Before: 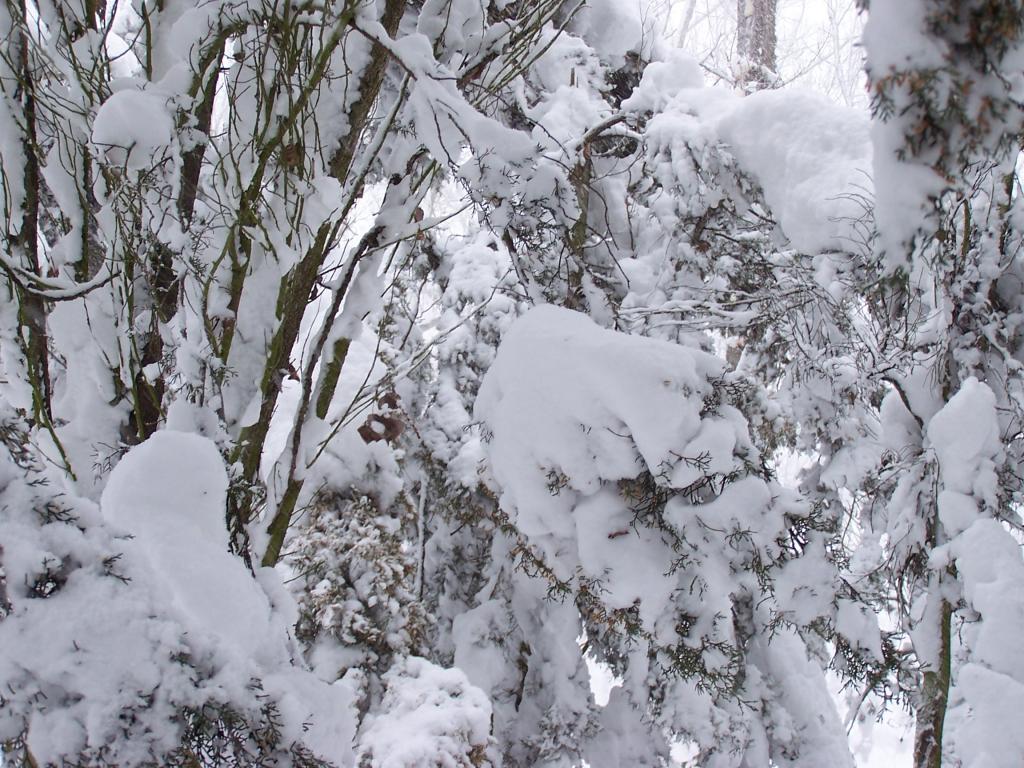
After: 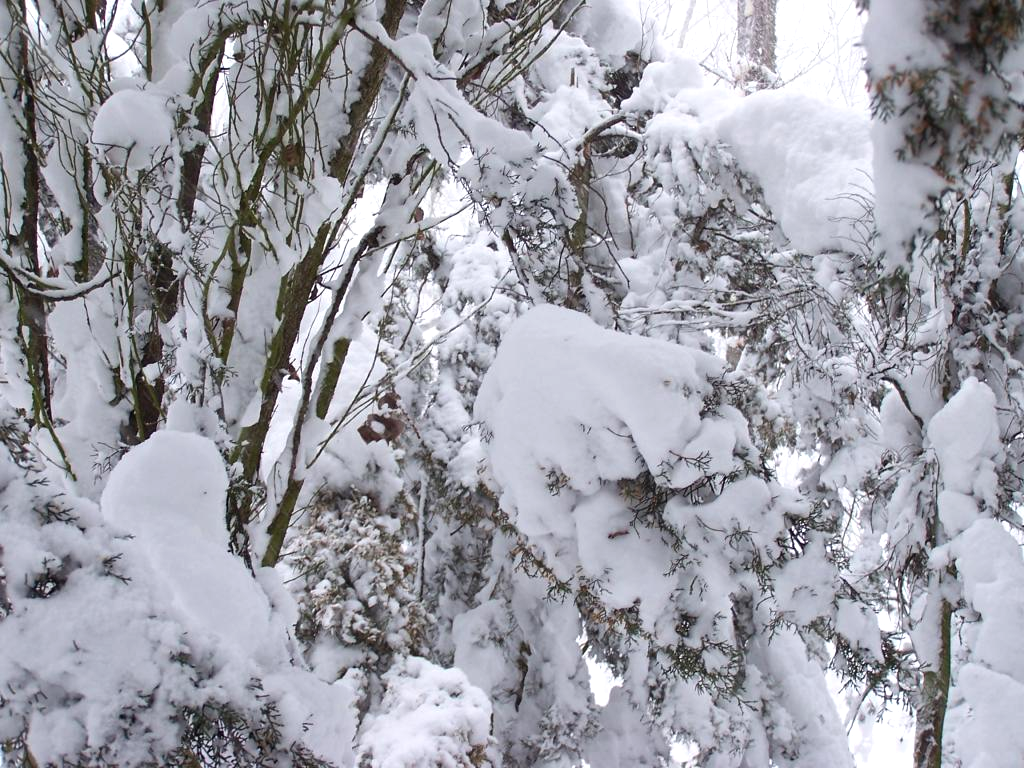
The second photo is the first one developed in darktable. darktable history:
color balance rgb: perceptual saturation grading › global saturation 0.108%, perceptual brilliance grading › highlights 11.772%, global vibrance 6.798%, saturation formula JzAzBz (2021)
